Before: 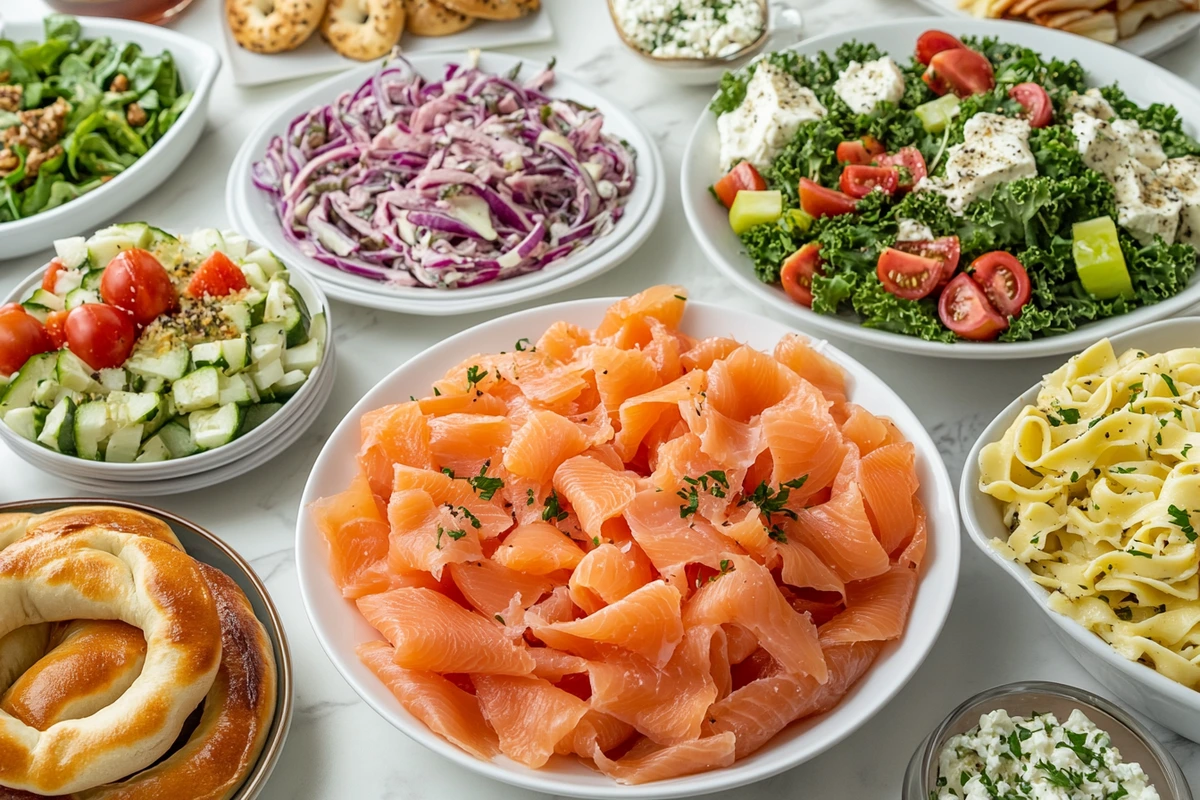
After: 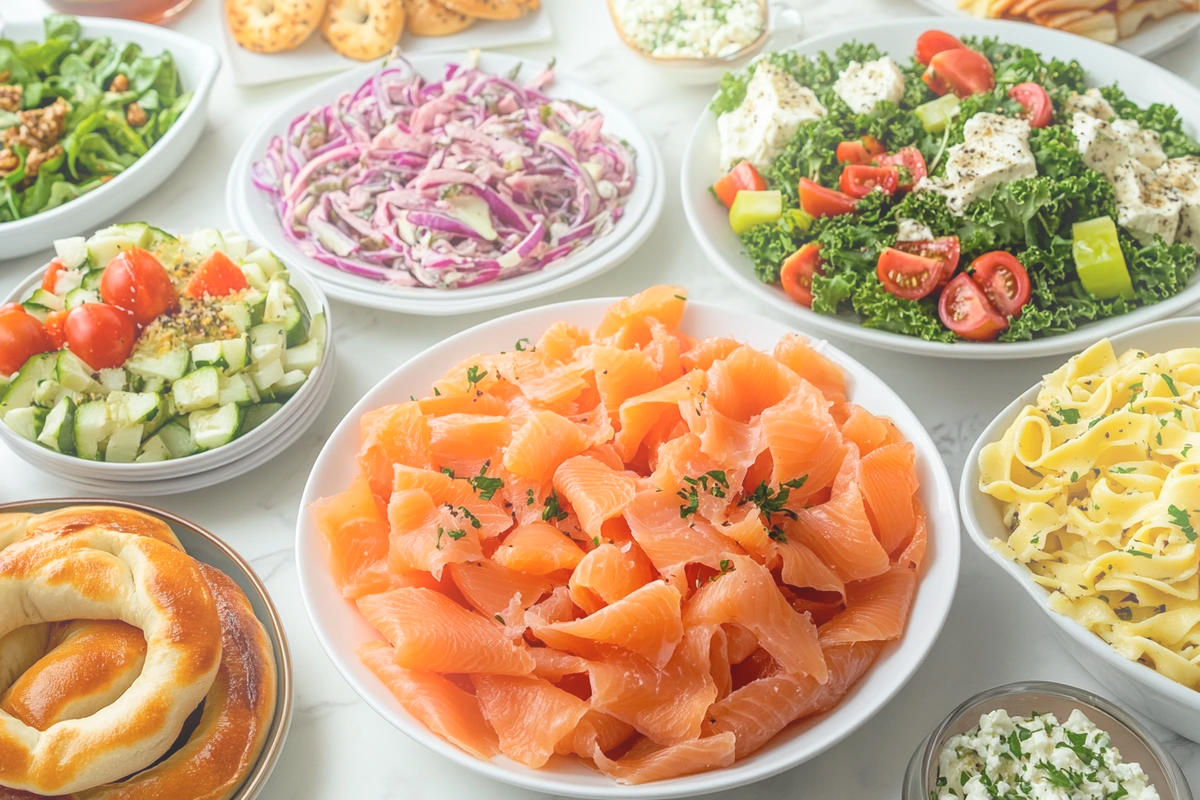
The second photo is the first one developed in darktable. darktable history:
bloom: on, module defaults
